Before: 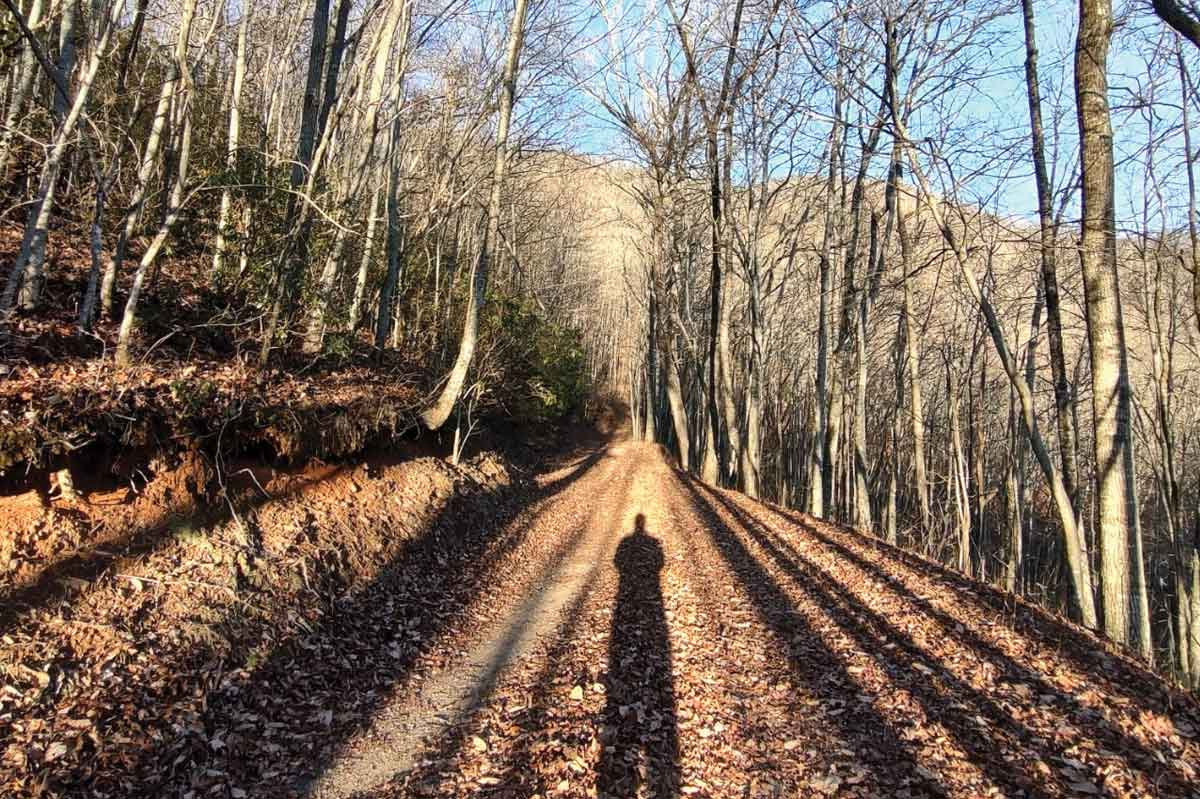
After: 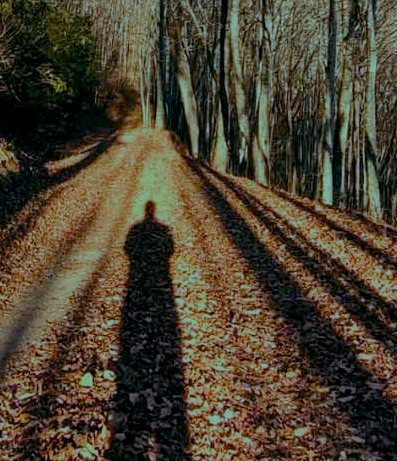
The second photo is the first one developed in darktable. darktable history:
color balance rgb: shadows lift › luminance -7.7%, shadows lift › chroma 2.13%, shadows lift › hue 165.27°, power › luminance -7.77%, power › chroma 1.34%, power › hue 330.55°, highlights gain › luminance -33.33%, highlights gain › chroma 5.68%, highlights gain › hue 217.2°, global offset › luminance -0.33%, global offset › chroma 0.11%, global offset › hue 165.27°, perceptual saturation grading › global saturation 27.72%, perceptual saturation grading › highlights -25%, perceptual saturation grading › mid-tones 25%, perceptual saturation grading › shadows 50%
exposure: black level correction 0, exposure -0.721 EV, compensate highlight preservation false
crop: left 40.878%, top 39.176%, right 25.993%, bottom 3.081%
